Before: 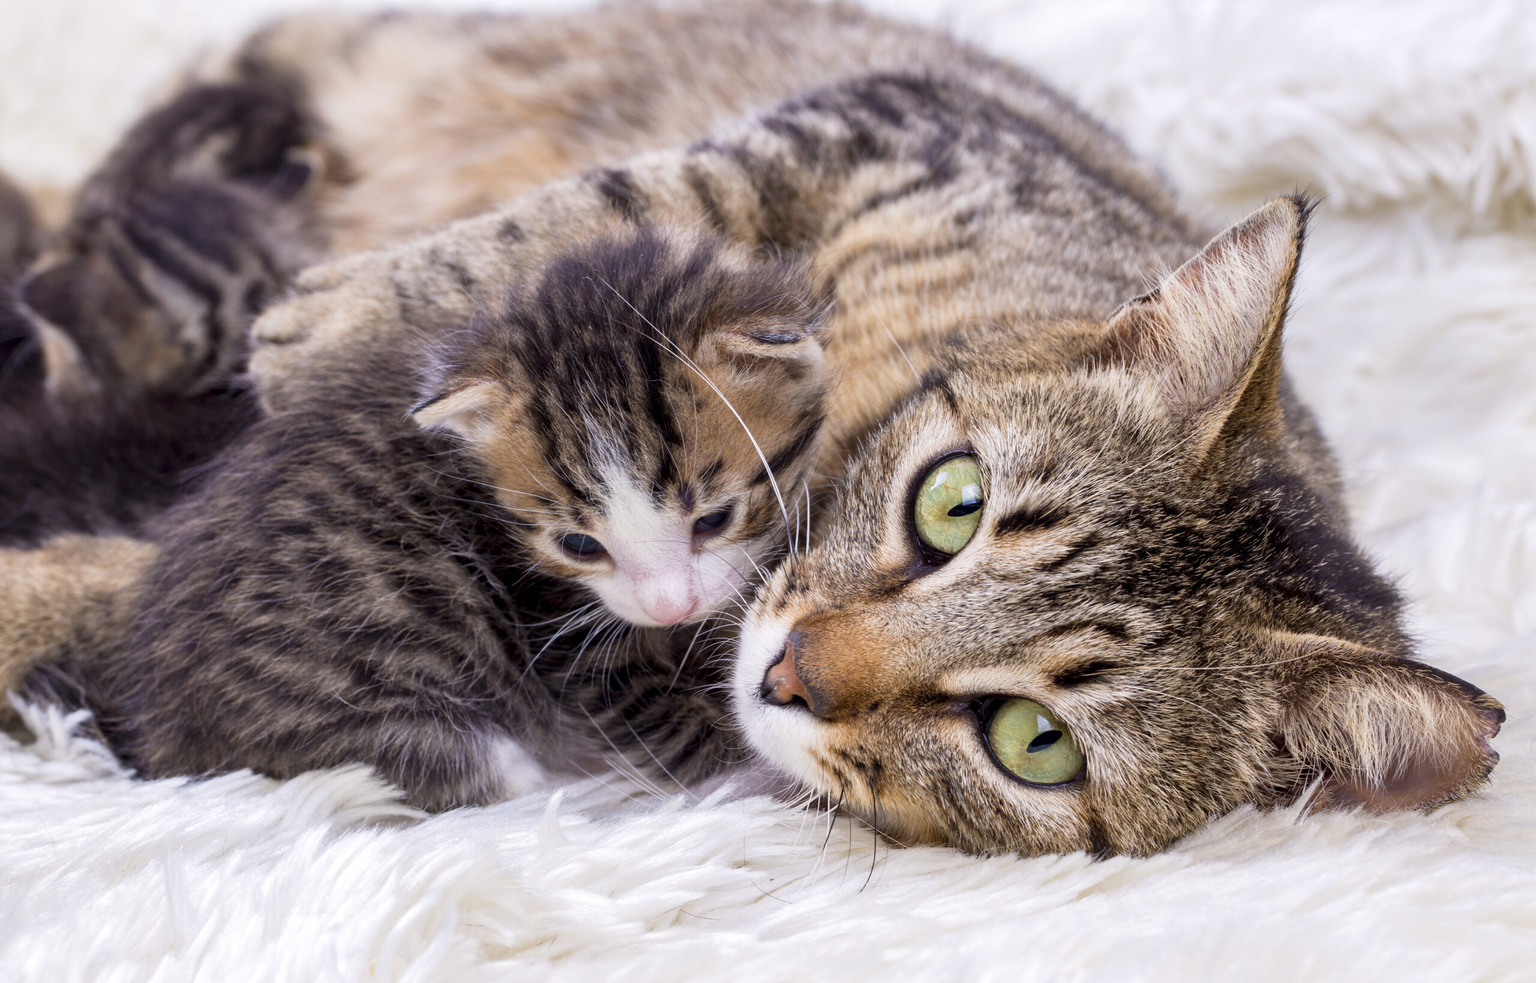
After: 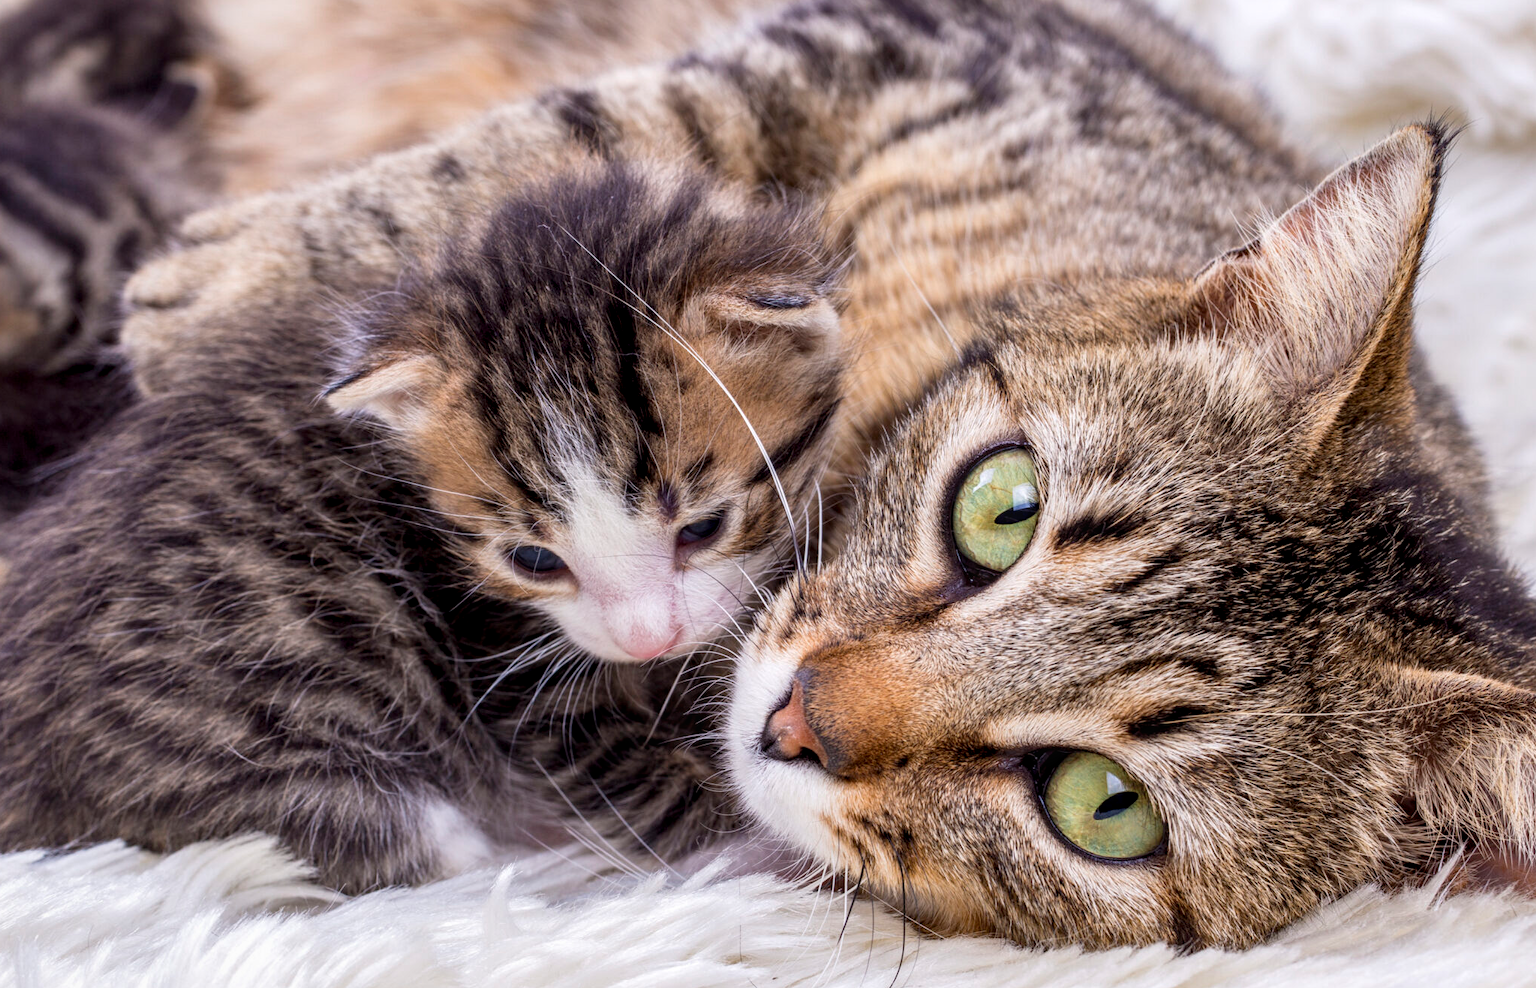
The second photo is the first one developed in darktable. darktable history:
local contrast: on, module defaults
crop and rotate: left 9.936%, top 9.91%, right 10.101%, bottom 9.677%
